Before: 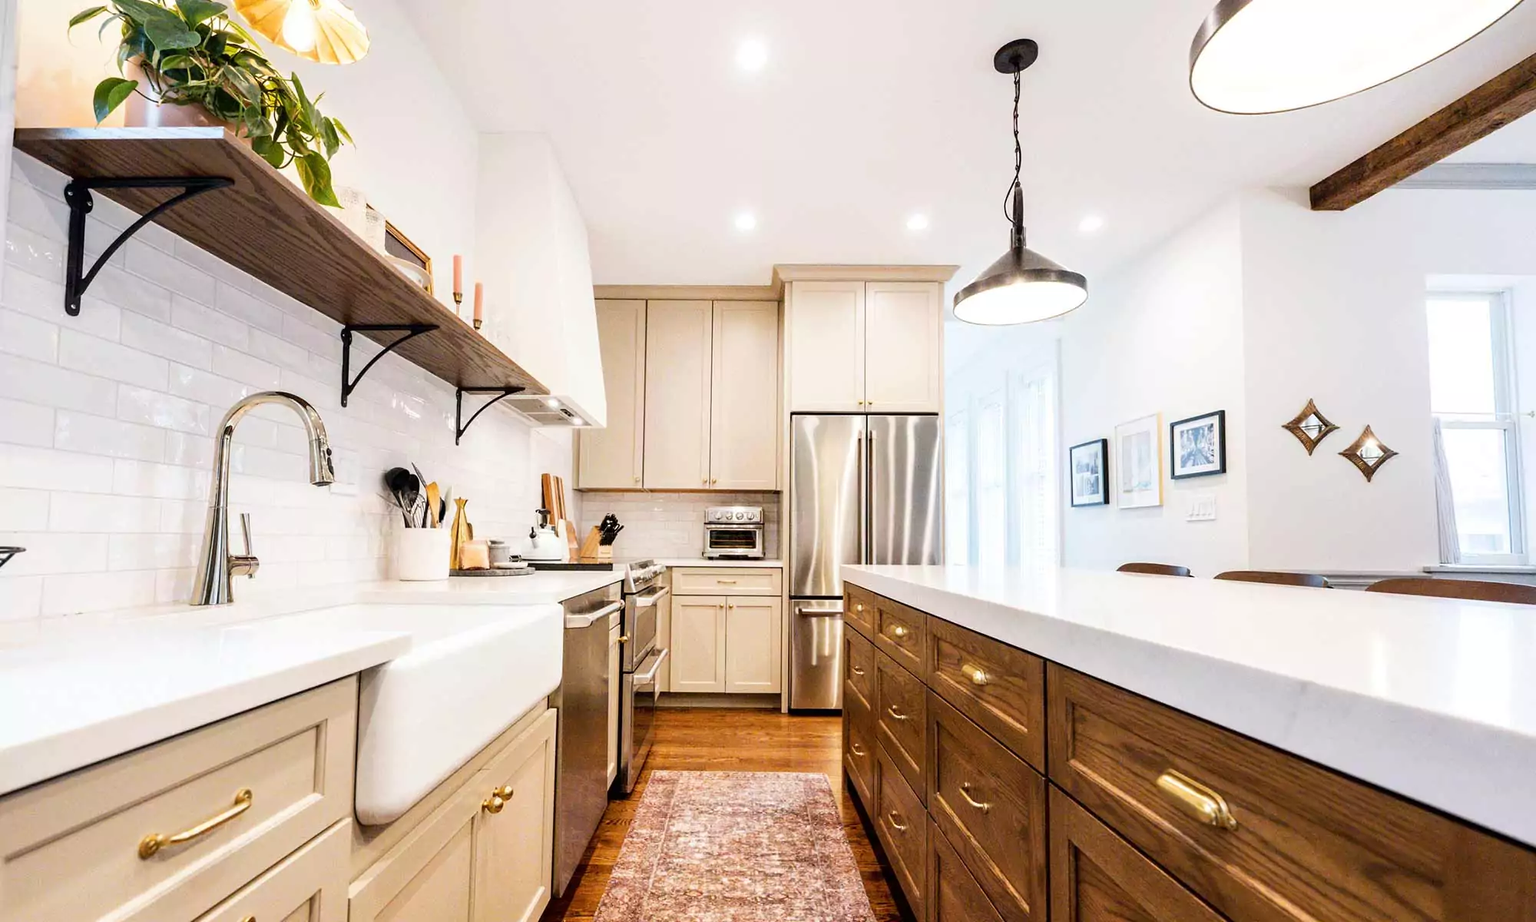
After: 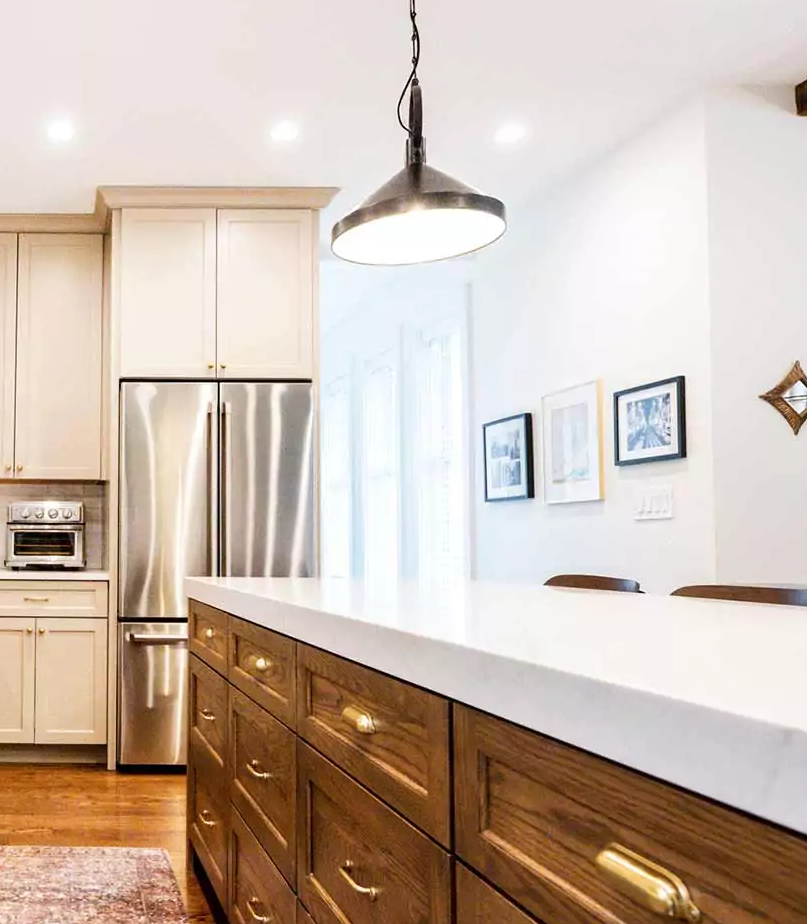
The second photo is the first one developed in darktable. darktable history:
crop: left 45.513%, top 13.176%, right 14.126%, bottom 9.802%
